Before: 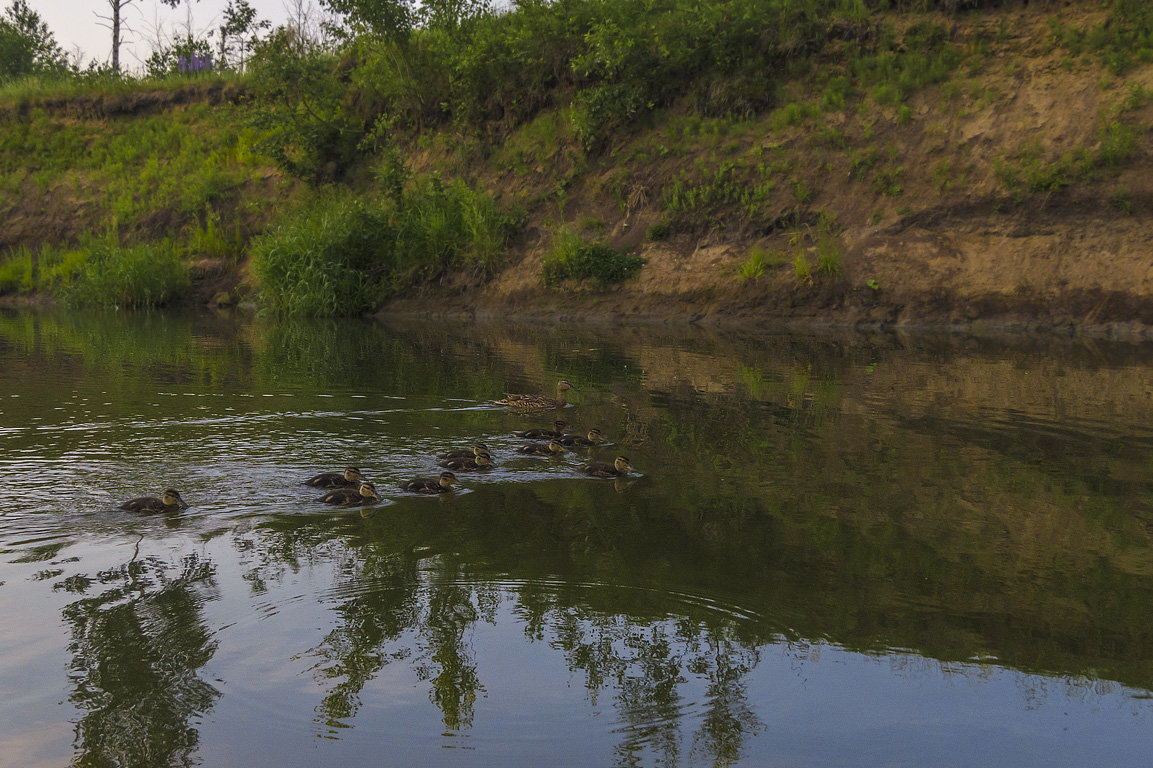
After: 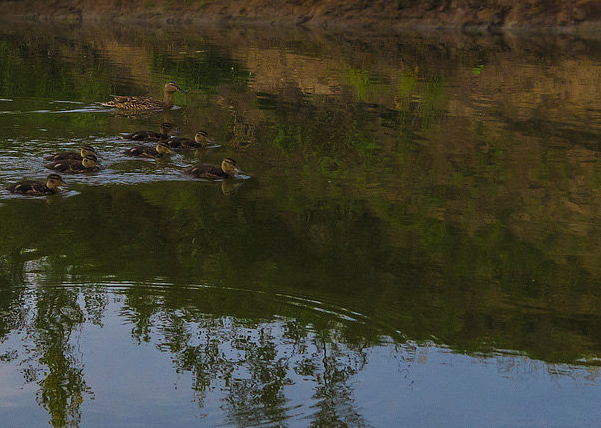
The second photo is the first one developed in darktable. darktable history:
crop: left 34.153%, top 38.85%, right 13.716%, bottom 5.3%
